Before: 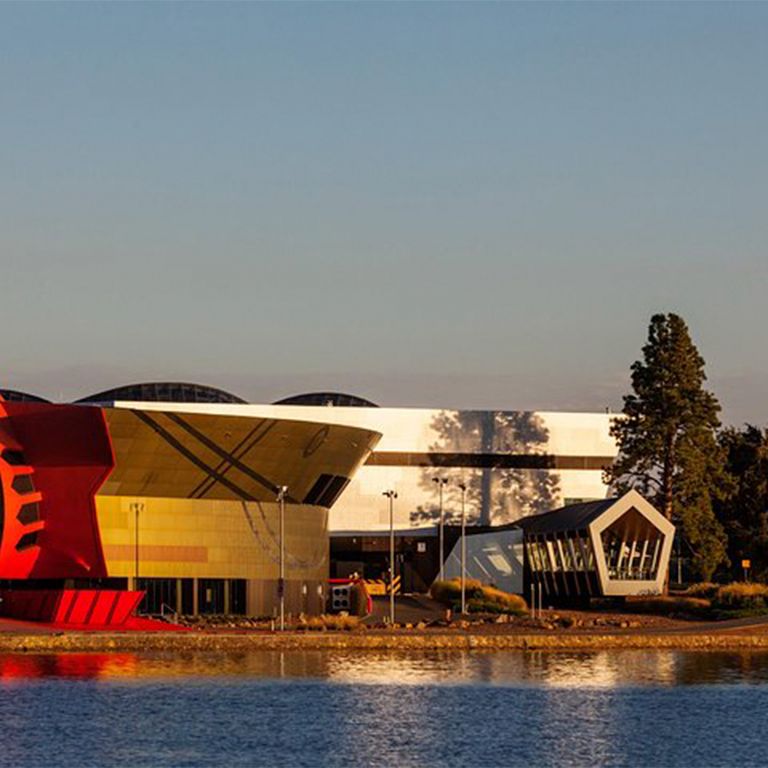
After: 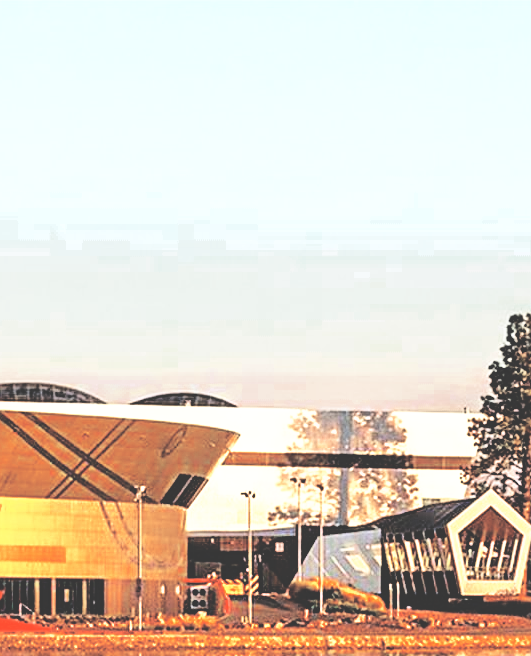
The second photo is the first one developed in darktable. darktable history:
sharpen: on, module defaults
exposure: black level correction 0.001, exposure 0.499 EV, compensate highlight preservation false
base curve: curves: ch0 [(0, 0.036) (0.007, 0.037) (0.604, 0.887) (1, 1)], preserve colors none
tone curve: curves: ch0 [(0, 0) (0.004, 0) (0.133, 0.071) (0.325, 0.456) (0.832, 0.957) (1, 1)], color space Lab, independent channels, preserve colors none
crop: left 18.503%, right 12.285%, bottom 14.204%
color zones: curves: ch0 [(0, 0.5) (0.125, 0.4) (0.25, 0.5) (0.375, 0.4) (0.5, 0.4) (0.625, 0.6) (0.75, 0.6) (0.875, 0.5)]; ch1 [(0, 0.35) (0.125, 0.45) (0.25, 0.35) (0.375, 0.35) (0.5, 0.35) (0.625, 0.35) (0.75, 0.45) (0.875, 0.35)]; ch2 [(0, 0.6) (0.125, 0.5) (0.25, 0.5) (0.375, 0.6) (0.5, 0.6) (0.625, 0.5) (0.75, 0.5) (0.875, 0.5)]
tone equalizer: -7 EV 0.158 EV, -6 EV 0.587 EV, -5 EV 1.13 EV, -4 EV 1.33 EV, -3 EV 1.12 EV, -2 EV 0.6 EV, -1 EV 0.151 EV
